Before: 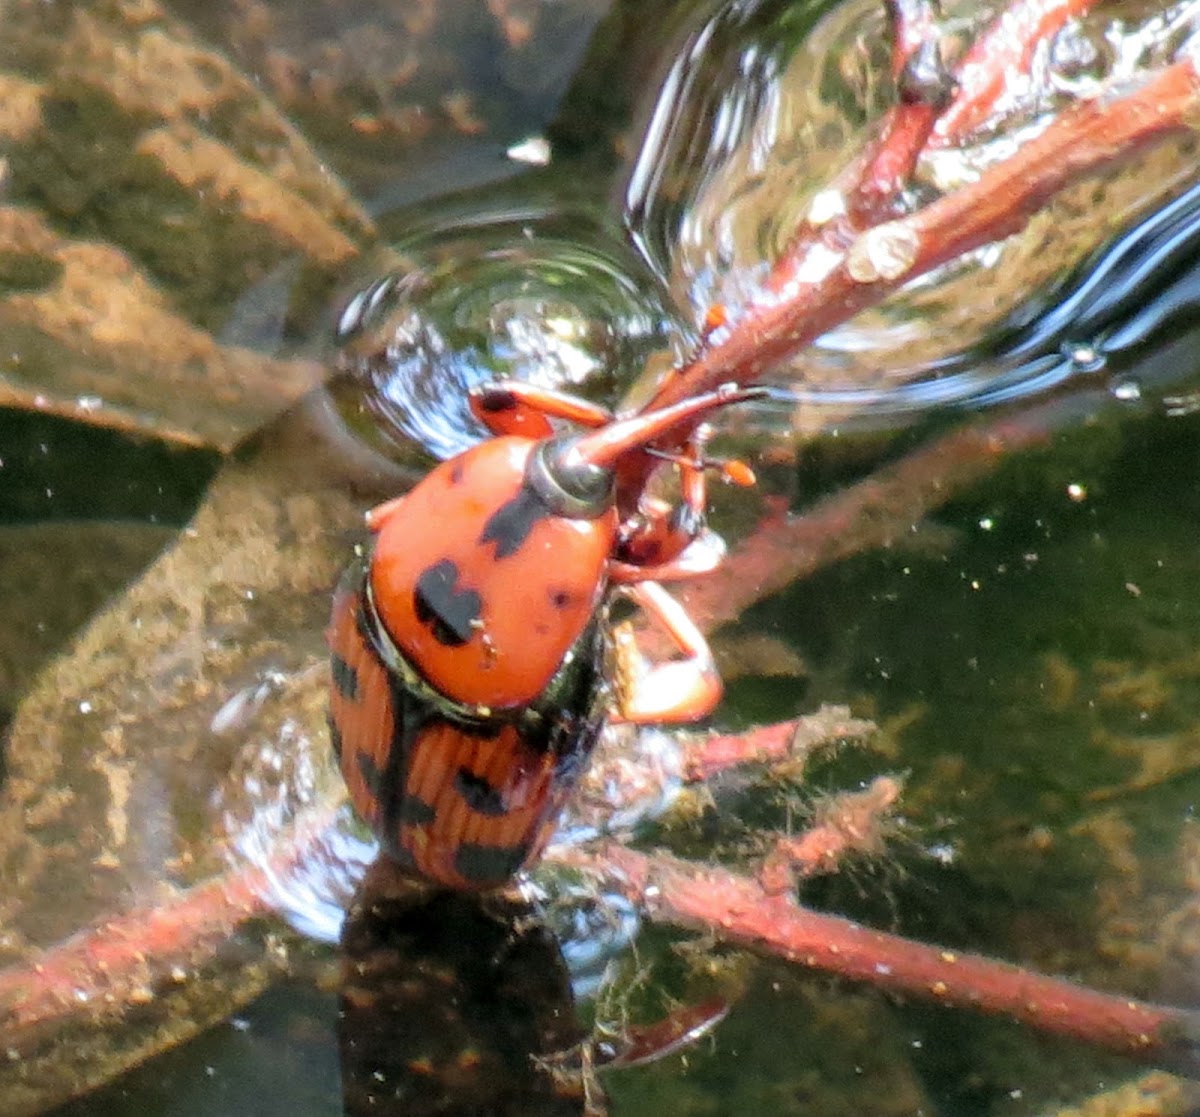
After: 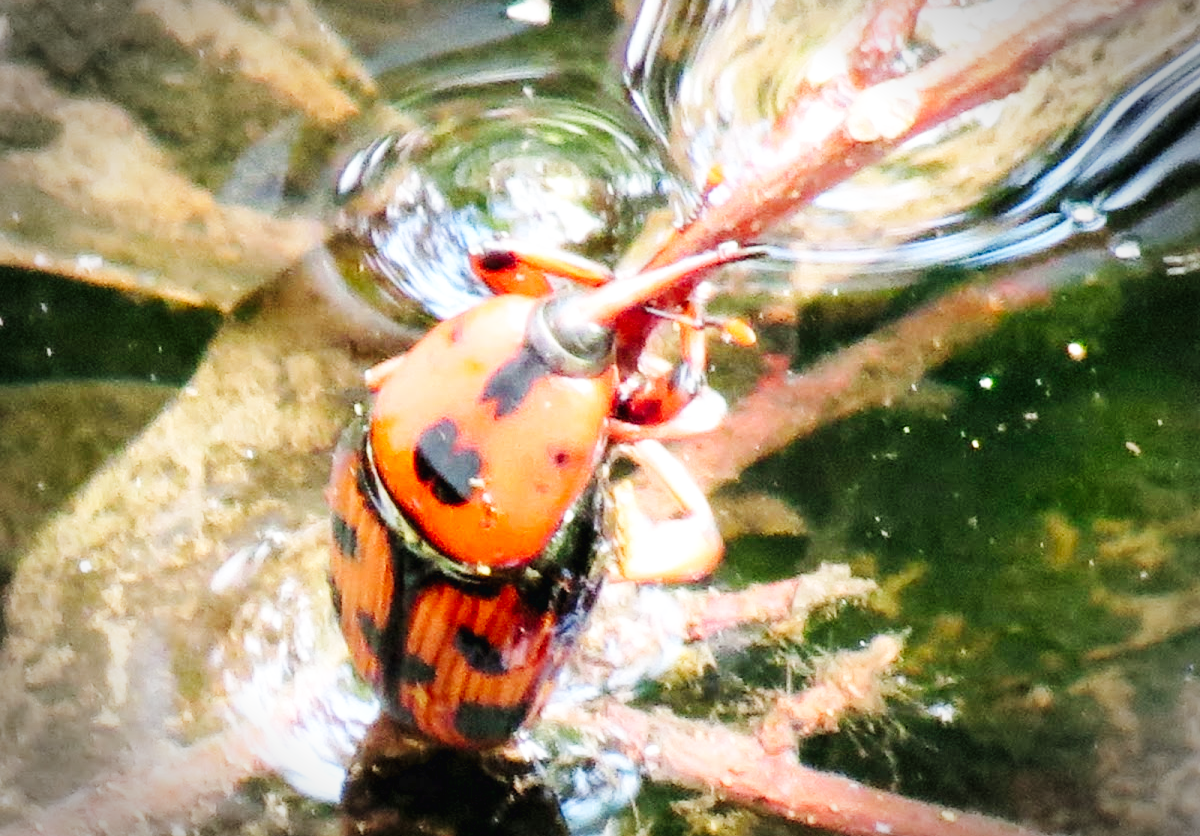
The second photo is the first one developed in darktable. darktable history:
vignetting: fall-off start 90.83%, fall-off radius 39.29%, width/height ratio 1.223, shape 1.3
crop and rotate: top 12.638%, bottom 12.485%
base curve: curves: ch0 [(0, 0.003) (0.001, 0.002) (0.006, 0.004) (0.02, 0.022) (0.048, 0.086) (0.094, 0.234) (0.162, 0.431) (0.258, 0.629) (0.385, 0.8) (0.548, 0.918) (0.751, 0.988) (1, 1)], preserve colors none
